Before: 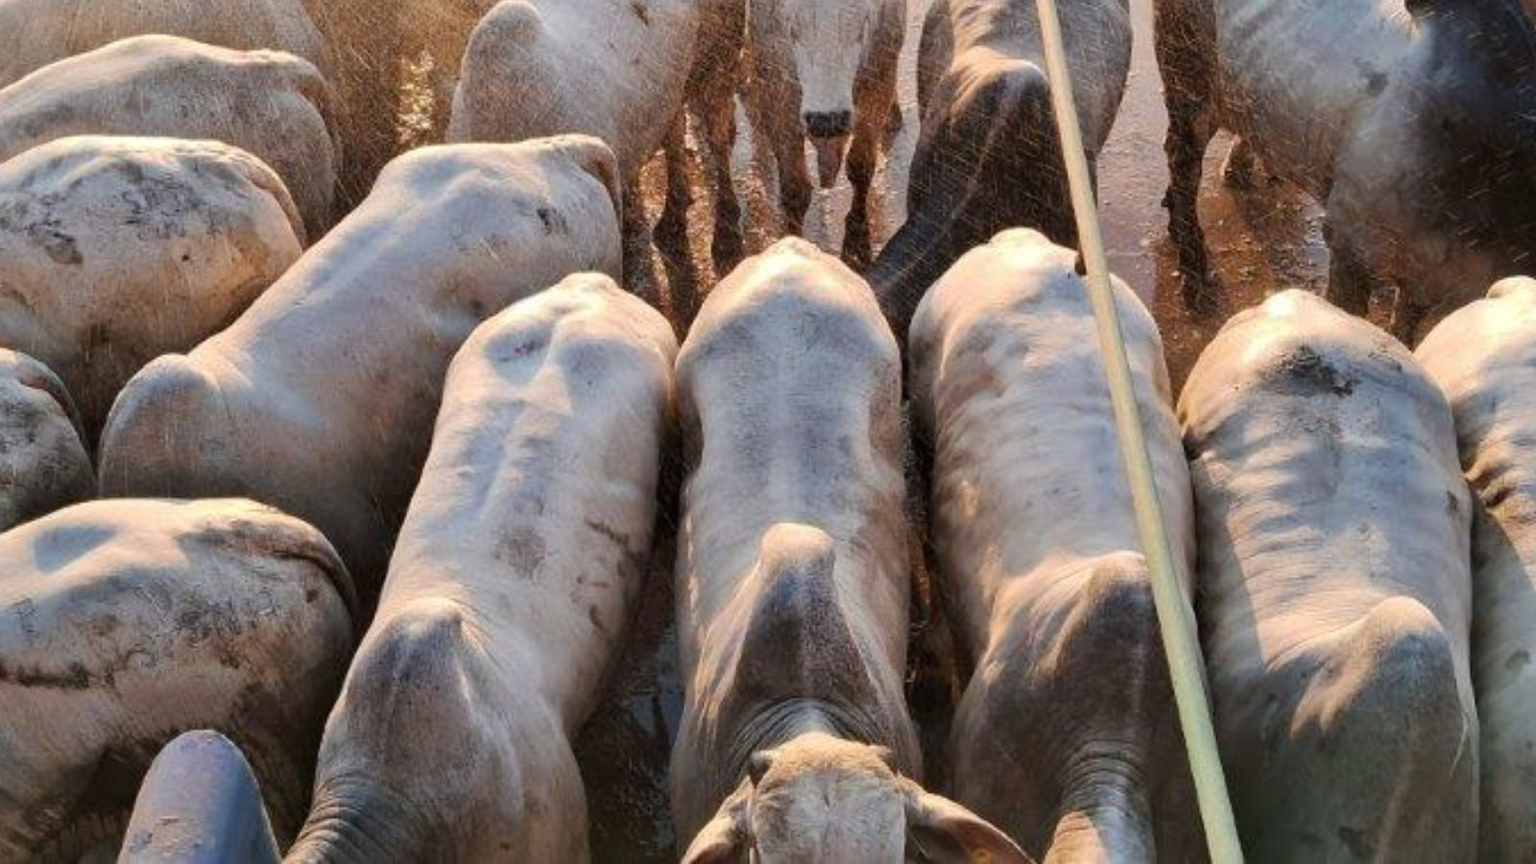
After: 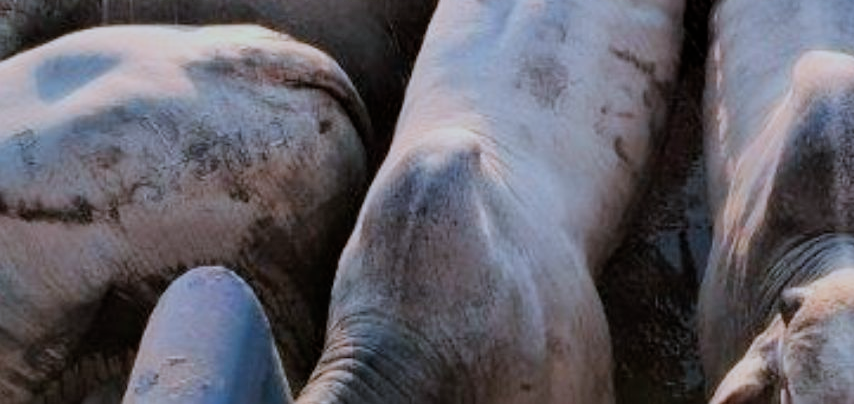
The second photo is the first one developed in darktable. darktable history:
color correction: highlights a* -2.18, highlights b* -18.23
crop and rotate: top 54.947%, right 46.563%, bottom 0.128%
tone equalizer: on, module defaults
filmic rgb: black relative exposure -7.65 EV, white relative exposure 4.56 EV, hardness 3.61
